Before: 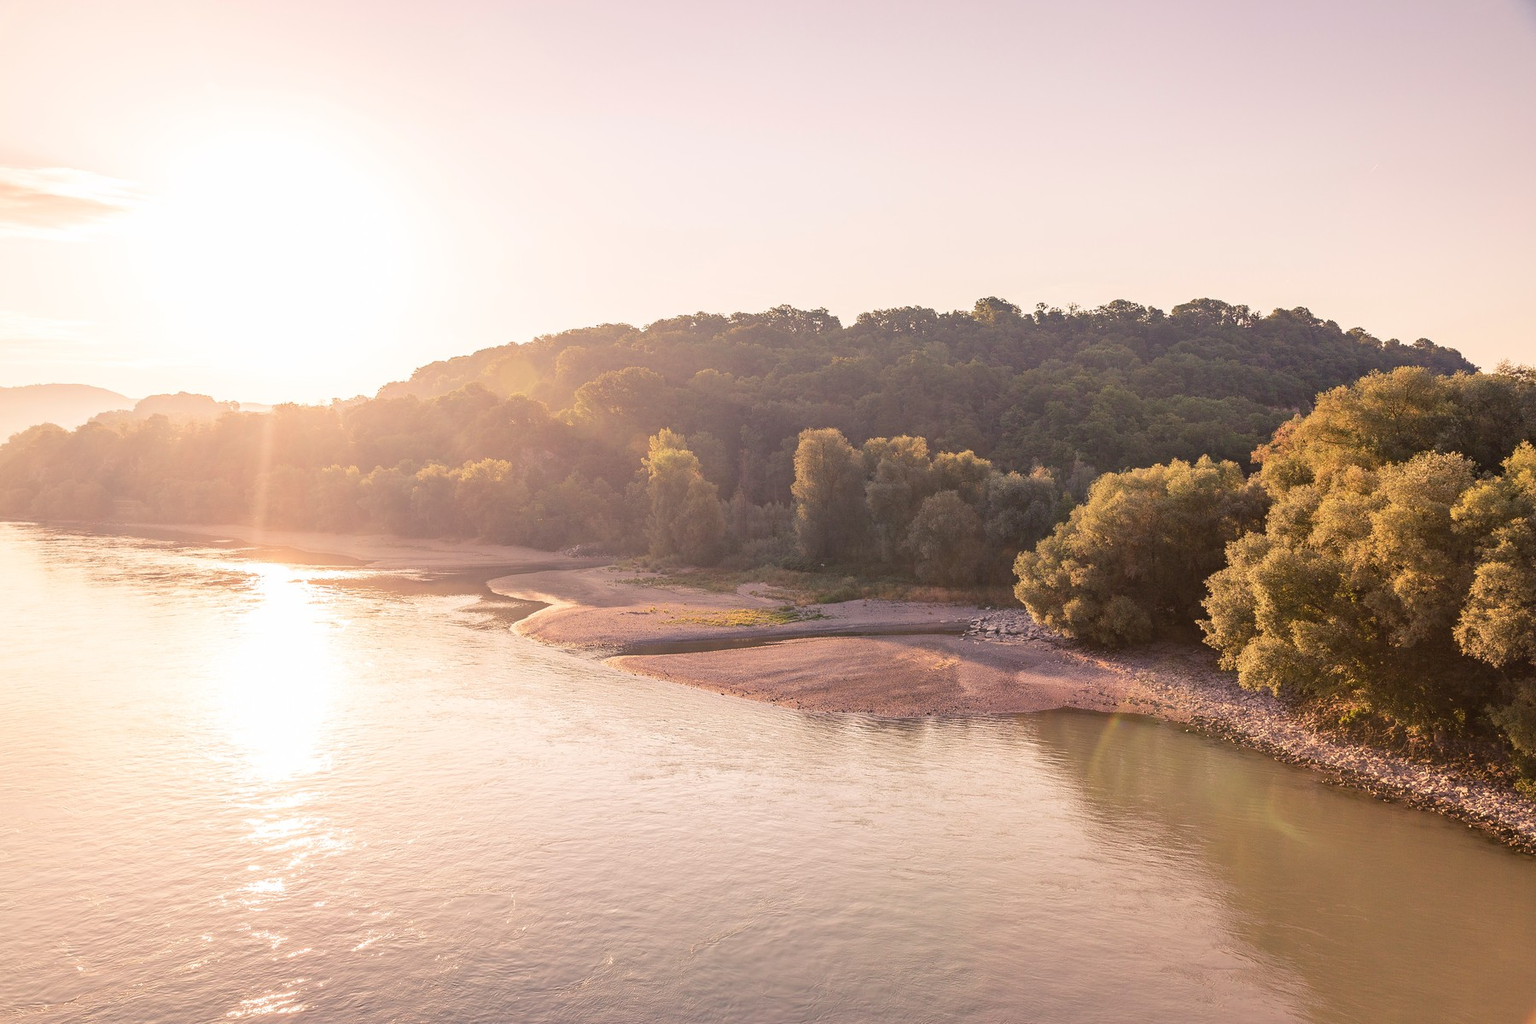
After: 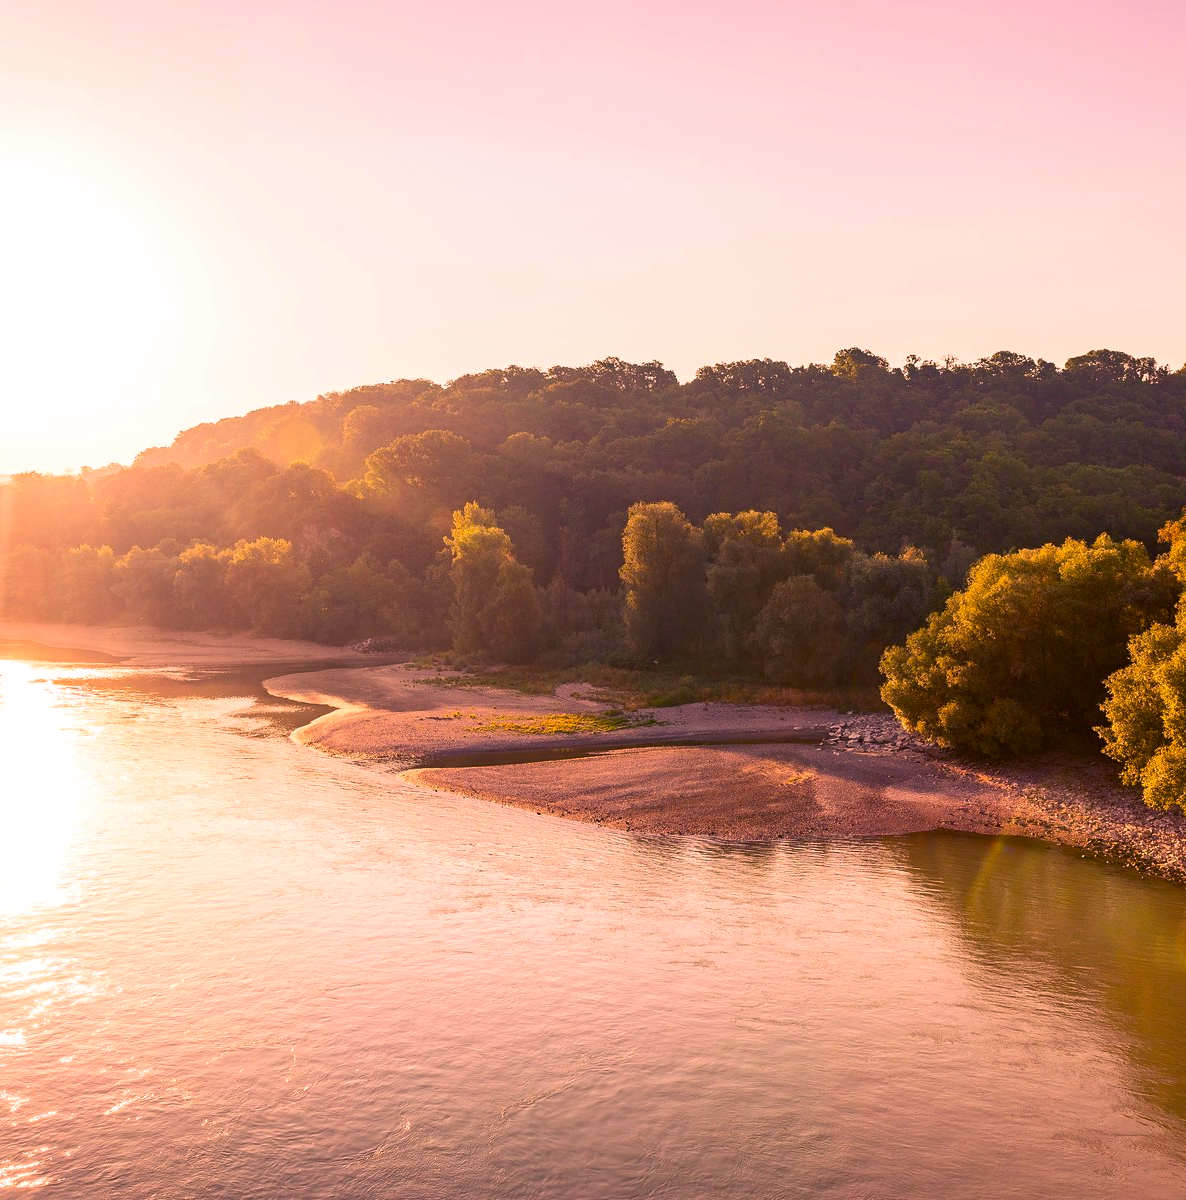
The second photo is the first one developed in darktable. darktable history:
color balance rgb: global offset › luminance -0.293%, global offset › hue 258.51°, linear chroma grading › global chroma 42.217%, perceptual saturation grading › global saturation 20%, perceptual saturation grading › highlights -25.211%, perceptual saturation grading › shadows 25.058%, perceptual brilliance grading › highlights 3.993%, perceptual brilliance grading › mid-tones -17.946%, perceptual brilliance grading › shadows -41.363%, global vibrance 20%
crop: left 17.137%, right 16.97%
color correction: highlights a* 14.51, highlights b* 4.87
